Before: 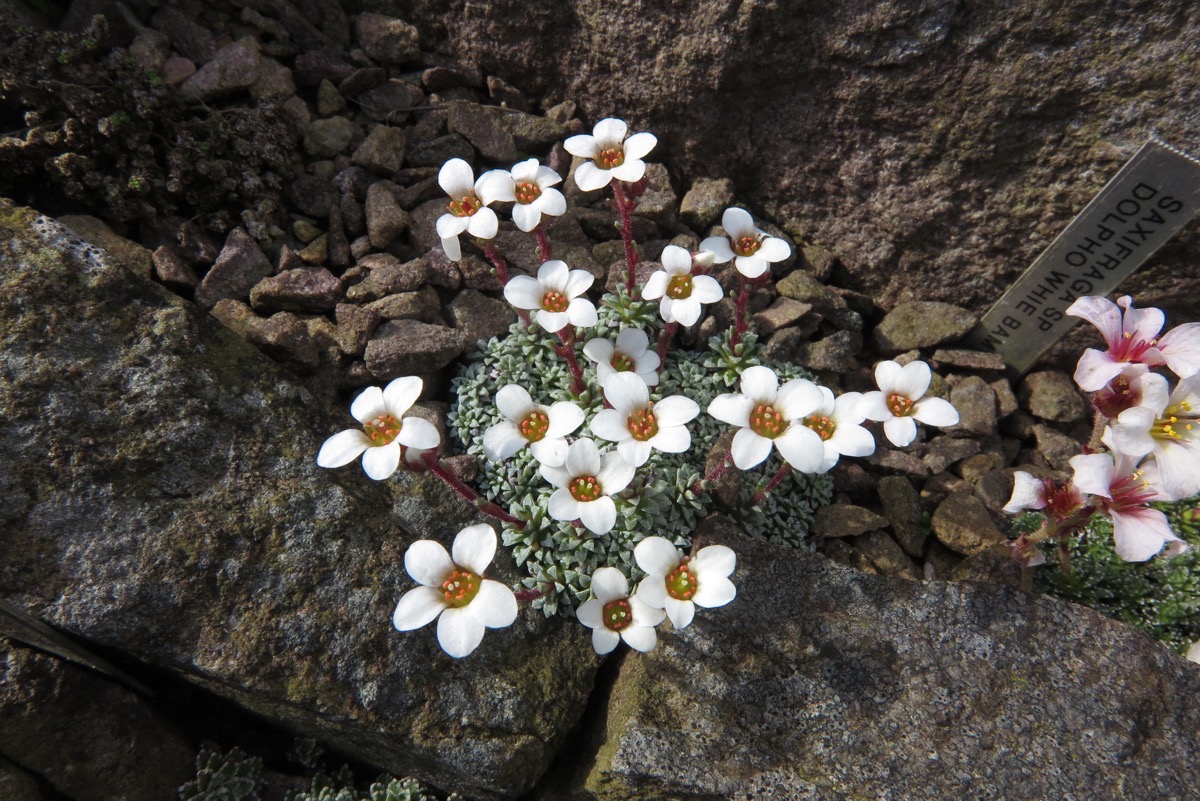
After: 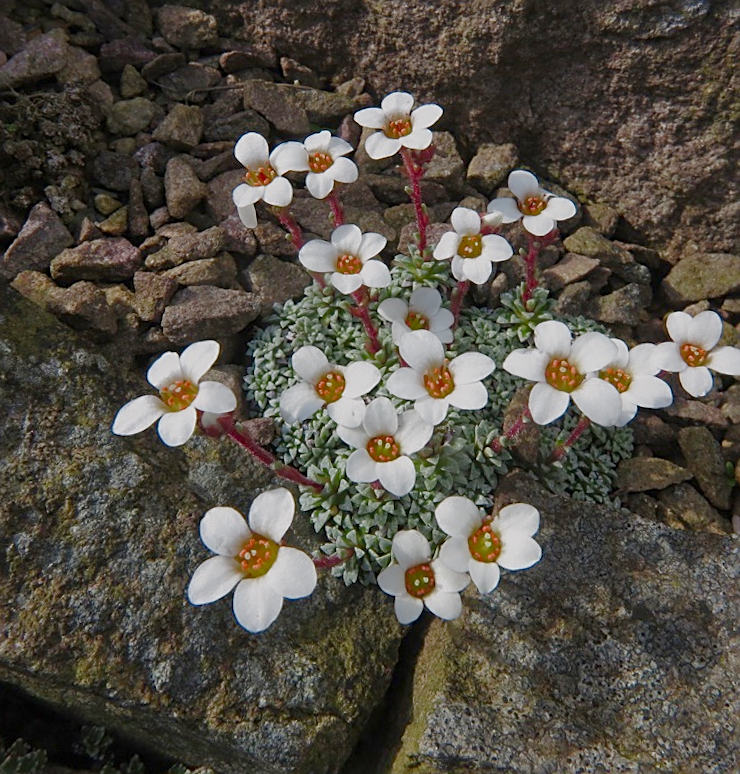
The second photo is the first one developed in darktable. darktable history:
sharpen: on, module defaults
crop and rotate: left 15.754%, right 17.579%
color balance rgb: shadows lift › chroma 1%, shadows lift › hue 113°, highlights gain › chroma 0.2%, highlights gain › hue 333°, perceptual saturation grading › global saturation 20%, perceptual saturation grading › highlights -50%, perceptual saturation grading › shadows 25%, contrast -10%
rotate and perspective: rotation -1.68°, lens shift (vertical) -0.146, crop left 0.049, crop right 0.912, crop top 0.032, crop bottom 0.96
tone equalizer: -8 EV 0.25 EV, -7 EV 0.417 EV, -6 EV 0.417 EV, -5 EV 0.25 EV, -3 EV -0.25 EV, -2 EV -0.417 EV, -1 EV -0.417 EV, +0 EV -0.25 EV, edges refinement/feathering 500, mask exposure compensation -1.57 EV, preserve details guided filter
